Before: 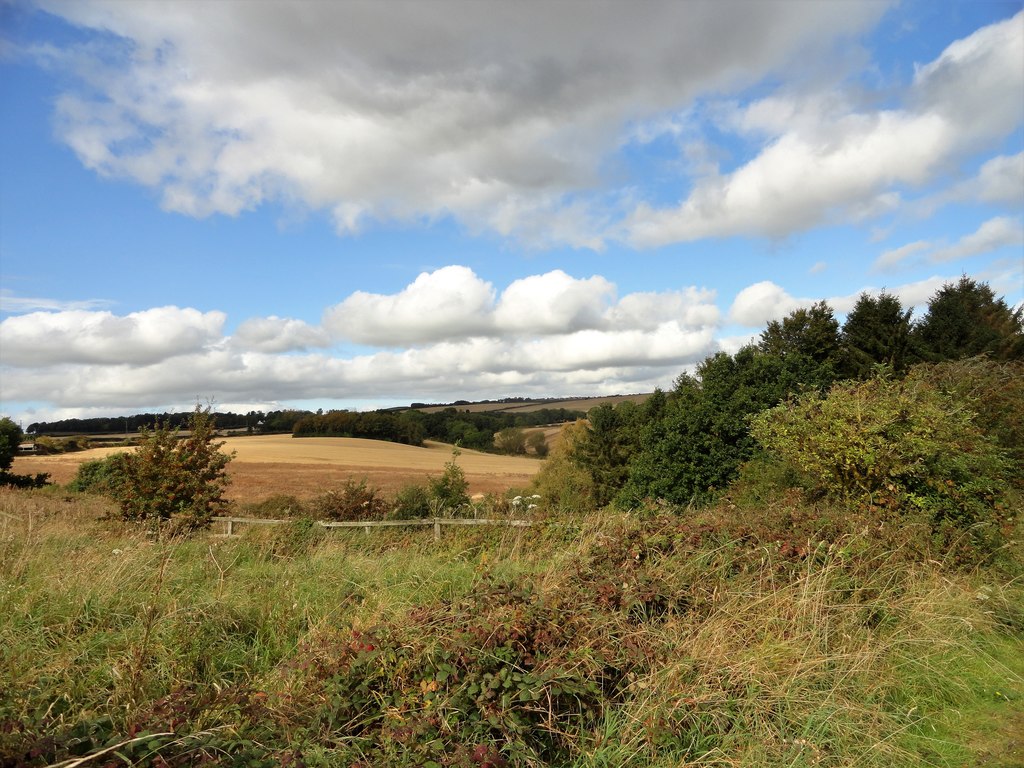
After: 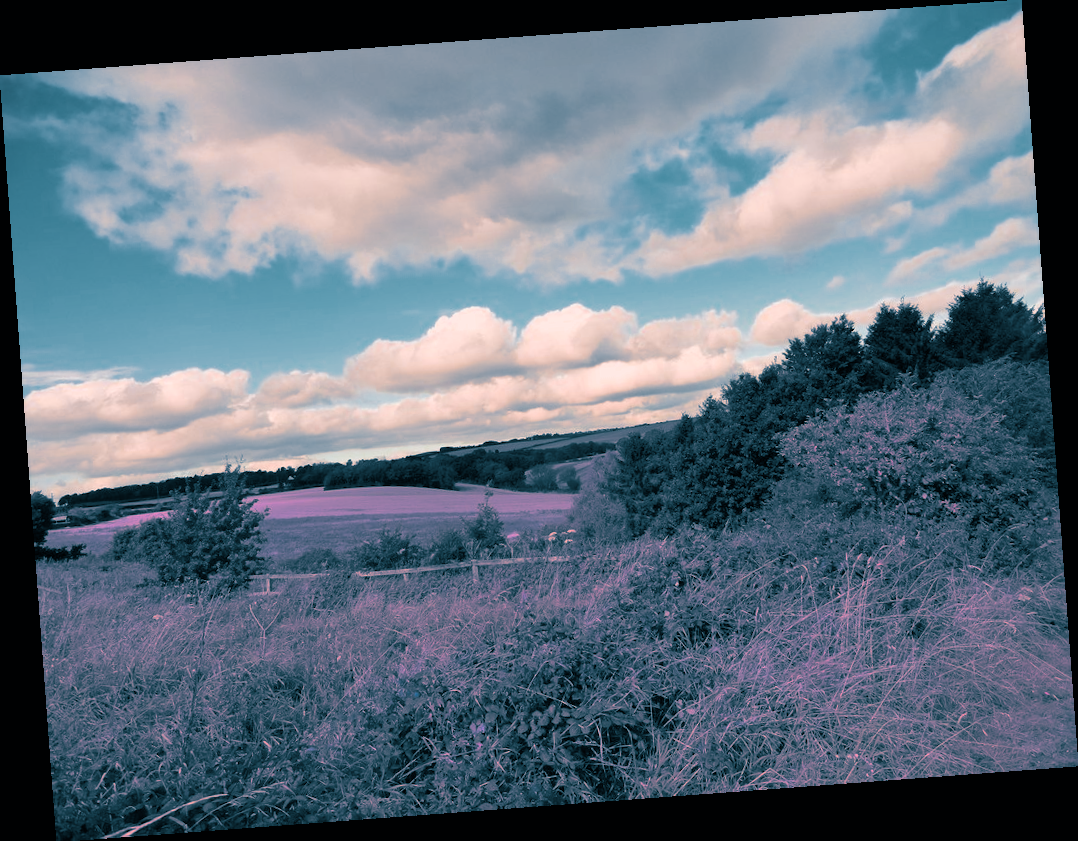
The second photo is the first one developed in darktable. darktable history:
levels: levels [0, 0.498, 1]
rotate and perspective: rotation -4.25°, automatic cropping off
split-toning: shadows › hue 212.4°, balance -70
color correction: highlights a* 6.27, highlights b* 8.19, shadows a* 5.94, shadows b* 7.23, saturation 0.9
color zones: curves: ch0 [(0.826, 0.353)]; ch1 [(0.242, 0.647) (0.889, 0.342)]; ch2 [(0.246, 0.089) (0.969, 0.068)]
